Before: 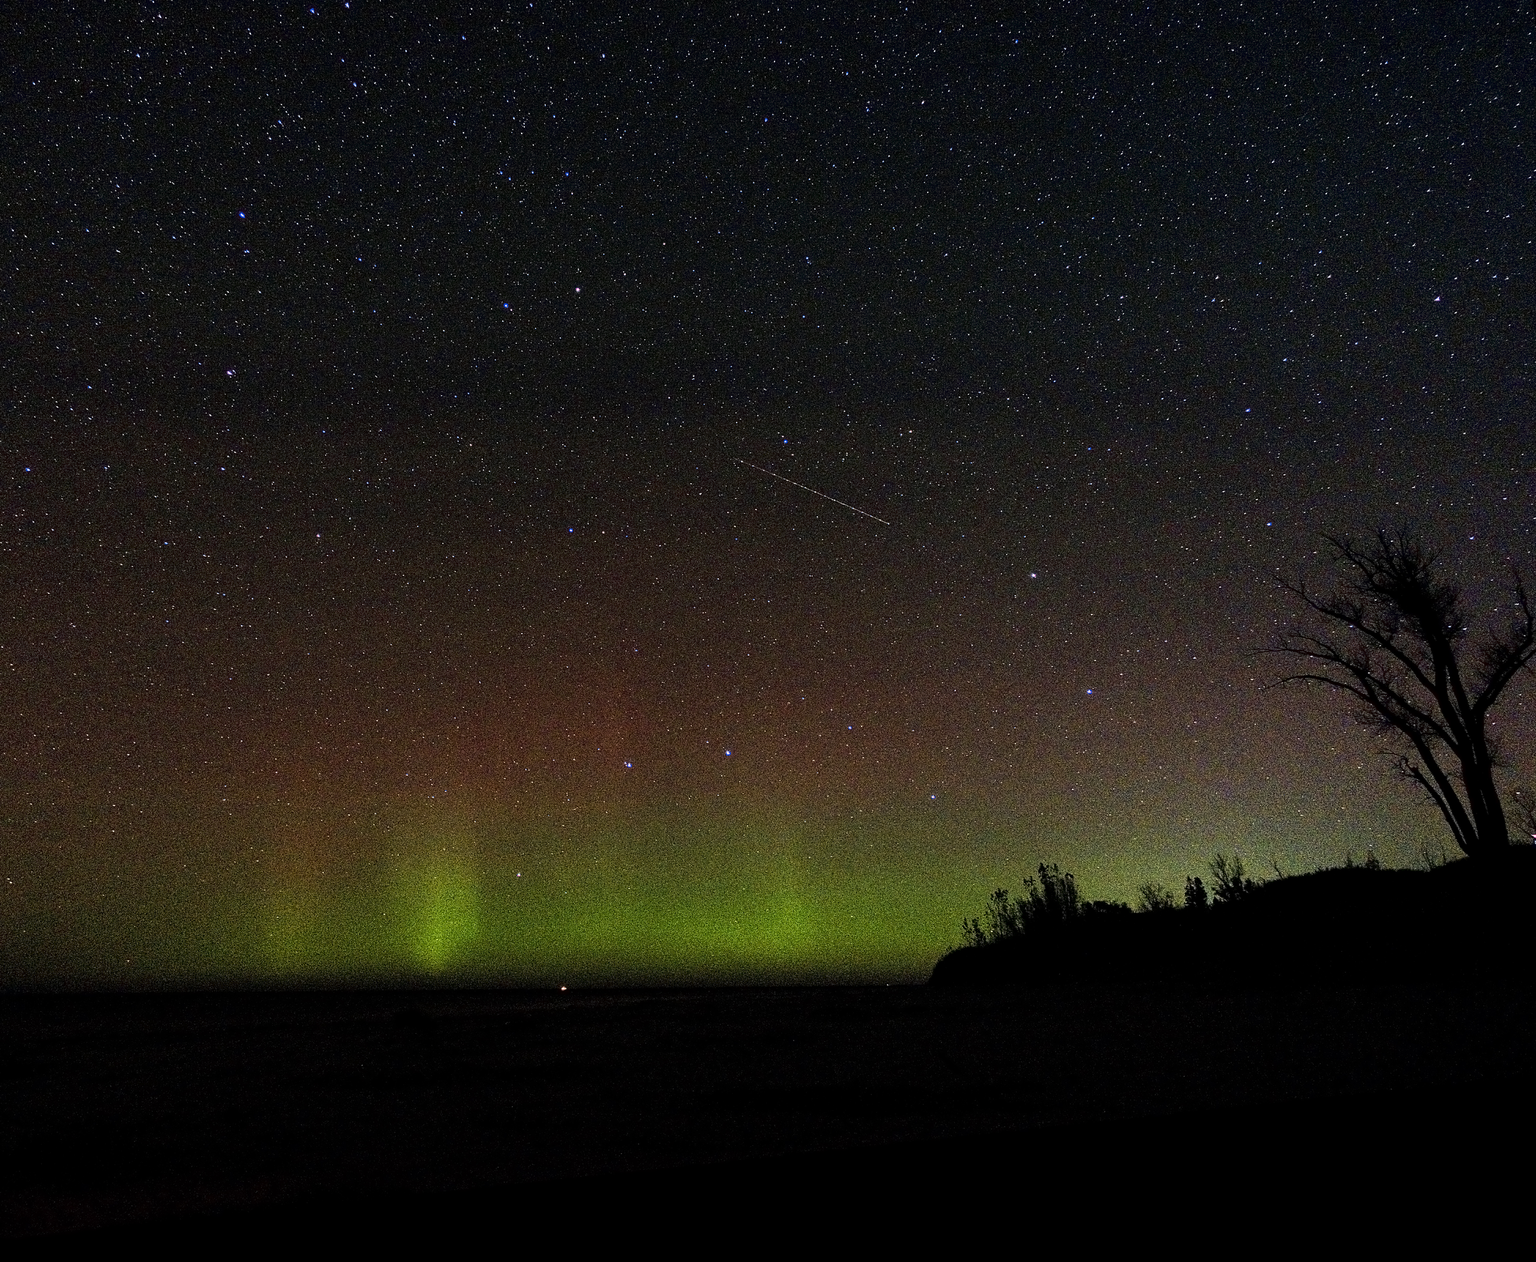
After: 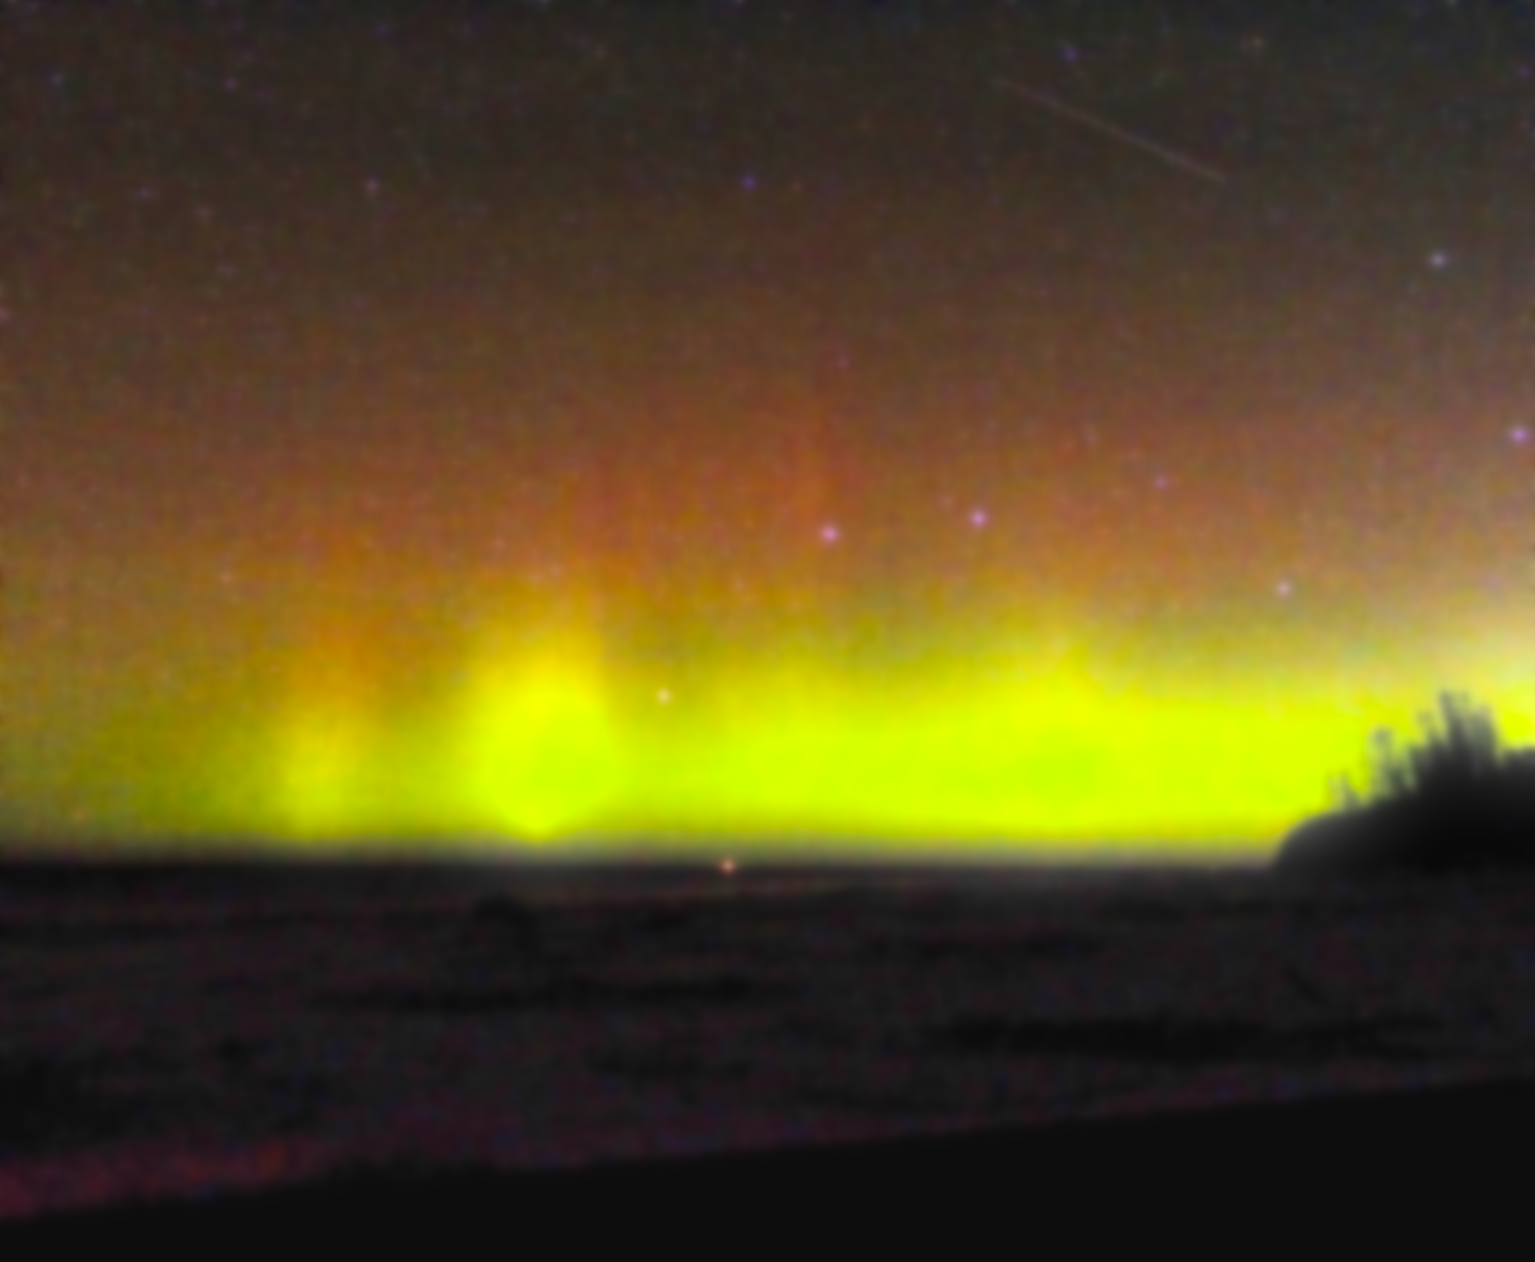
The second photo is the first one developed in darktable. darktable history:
graduated density: density -3.9 EV
crop and rotate: angle -0.82°, left 3.85%, top 31.828%, right 27.992%
color balance rgb: linear chroma grading › global chroma 15%, perceptual saturation grading › global saturation 30%
sharpen: on, module defaults
bloom: threshold 82.5%, strength 16.25%
lowpass: on, module defaults
exposure: black level correction 0, exposure 1.1 EV, compensate exposure bias true, compensate highlight preservation false
